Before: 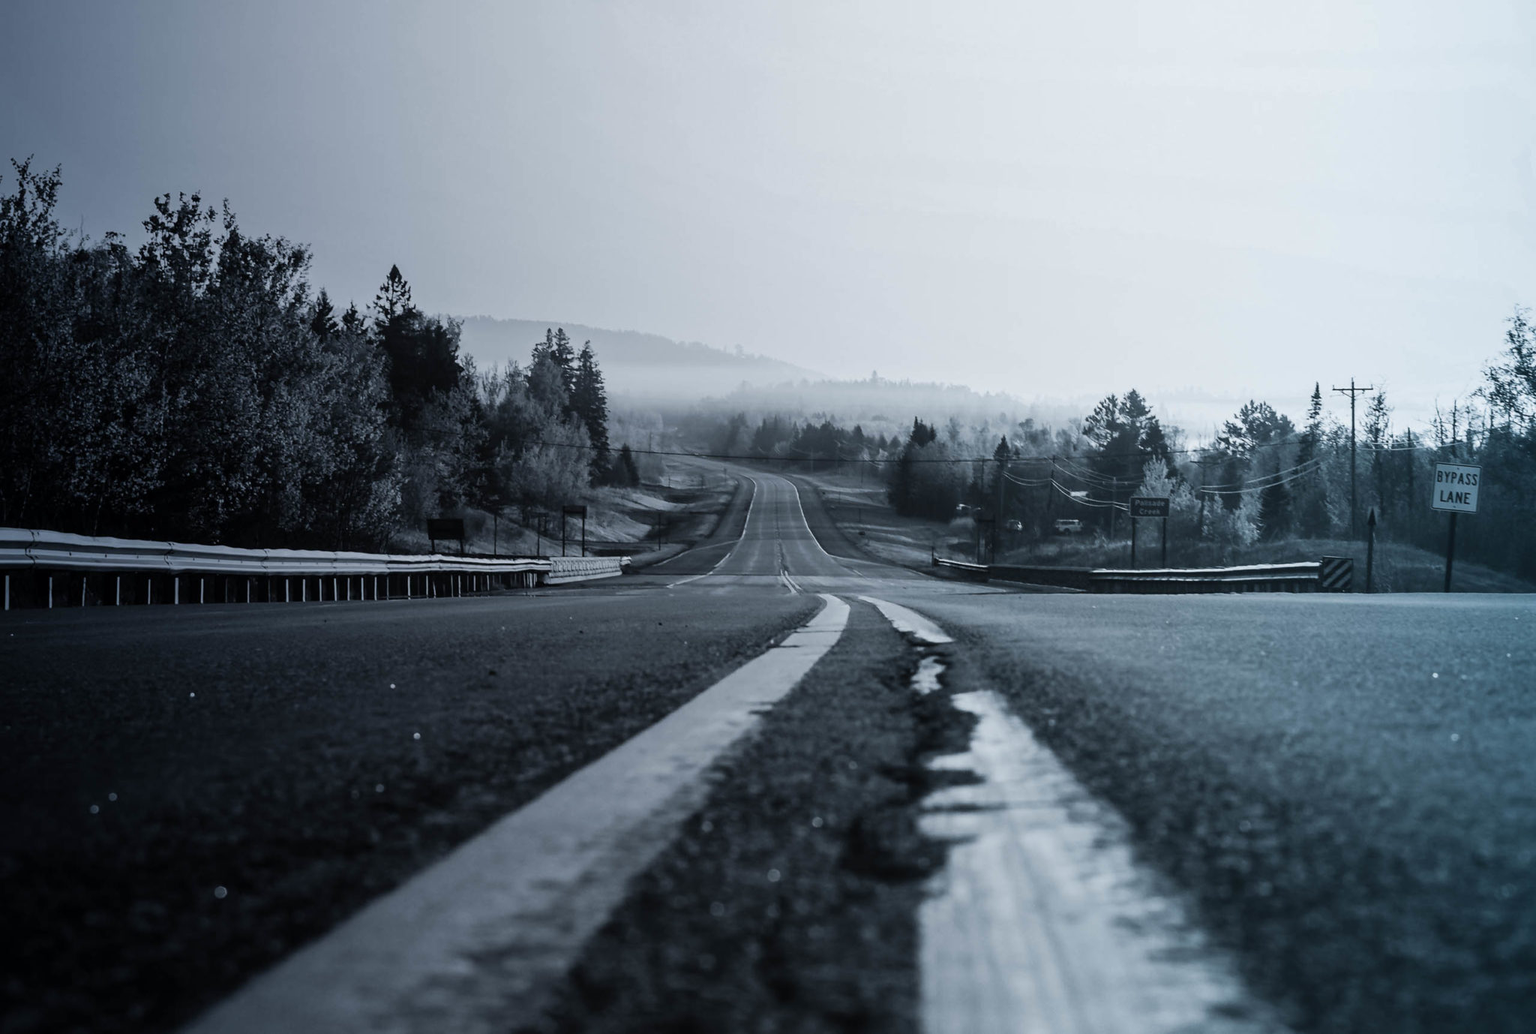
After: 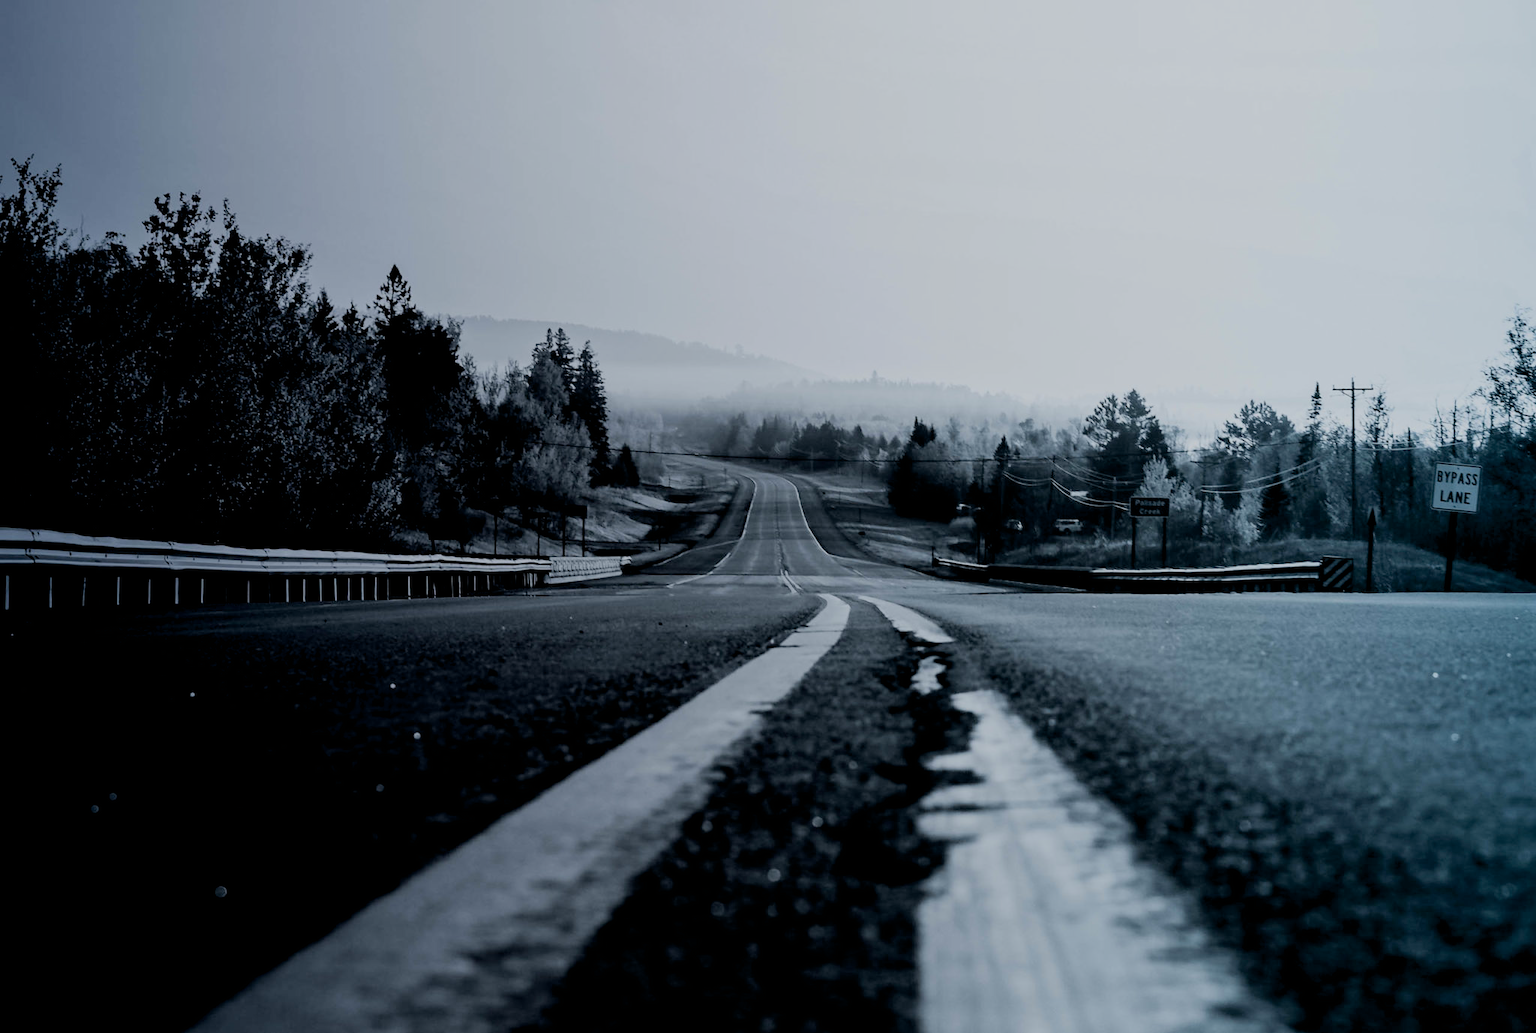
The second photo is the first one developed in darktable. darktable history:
exposure: black level correction 0.016, exposure -0.009 EV, compensate highlight preservation false
filmic rgb: black relative exposure -6.67 EV, white relative exposure 4.56 EV, hardness 3.22, color science v6 (2022)
